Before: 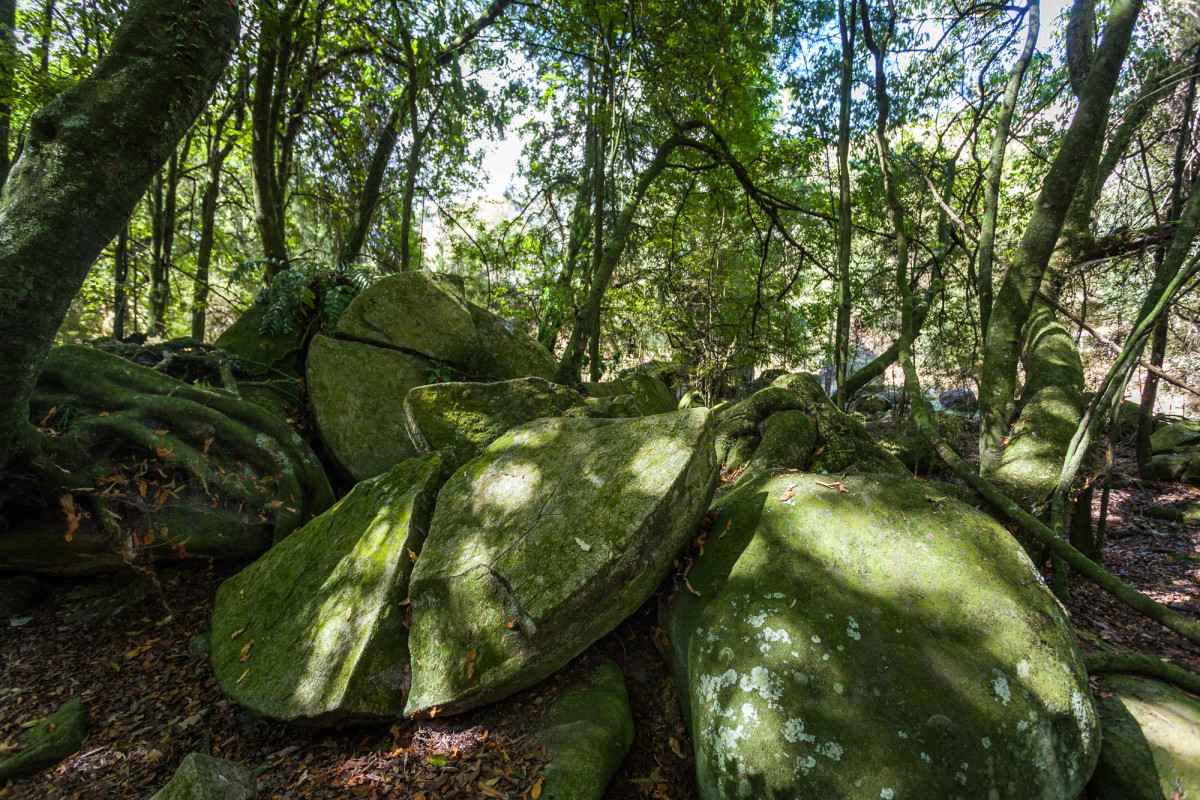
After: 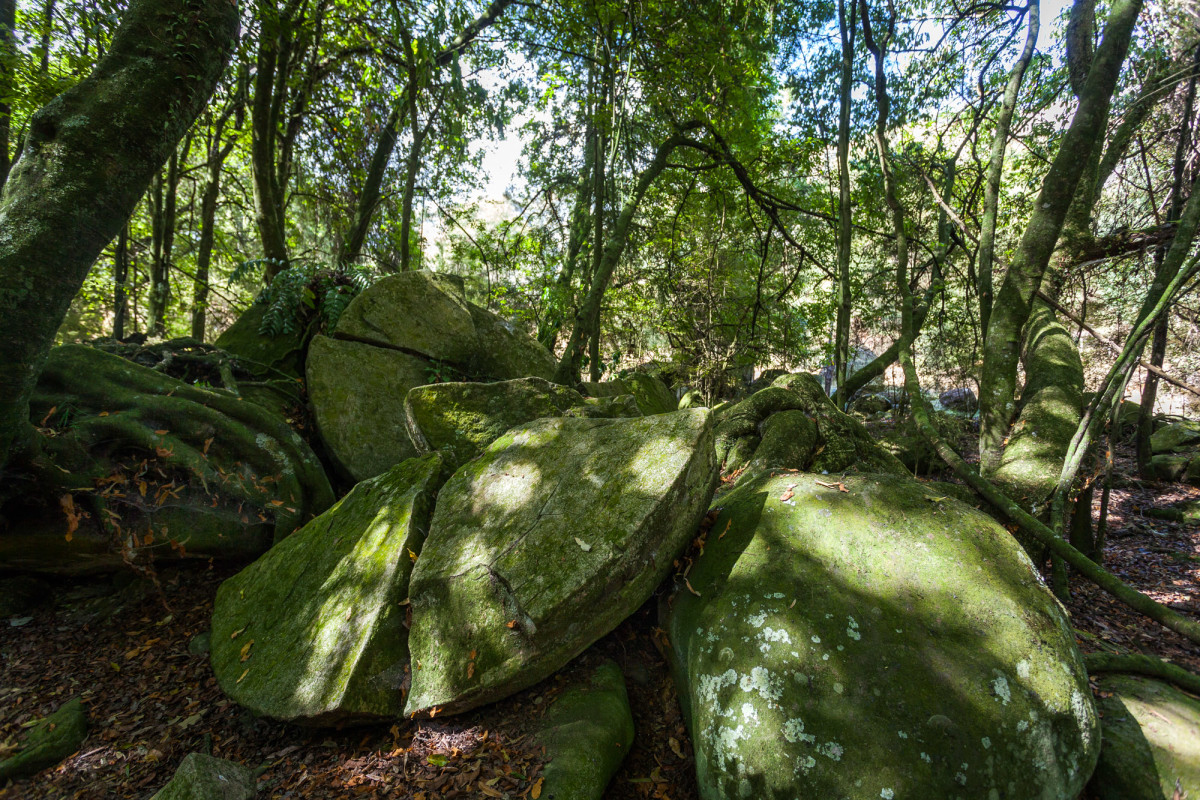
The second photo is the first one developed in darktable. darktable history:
shadows and highlights: shadows -24.28, highlights 49.77, soften with gaussian
